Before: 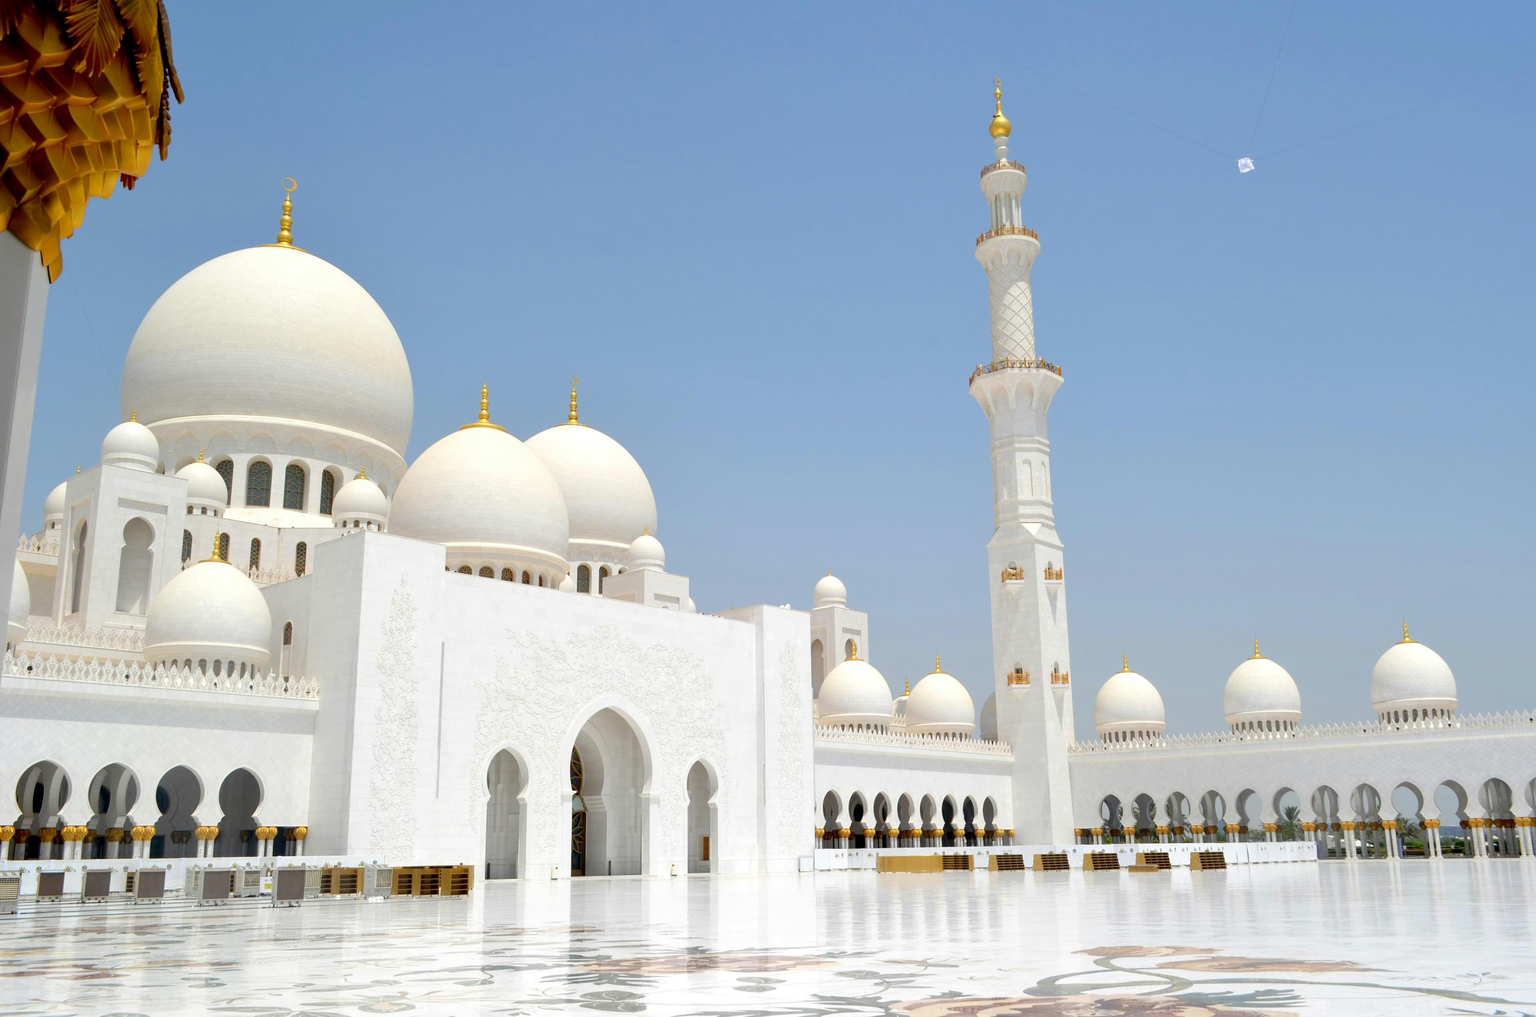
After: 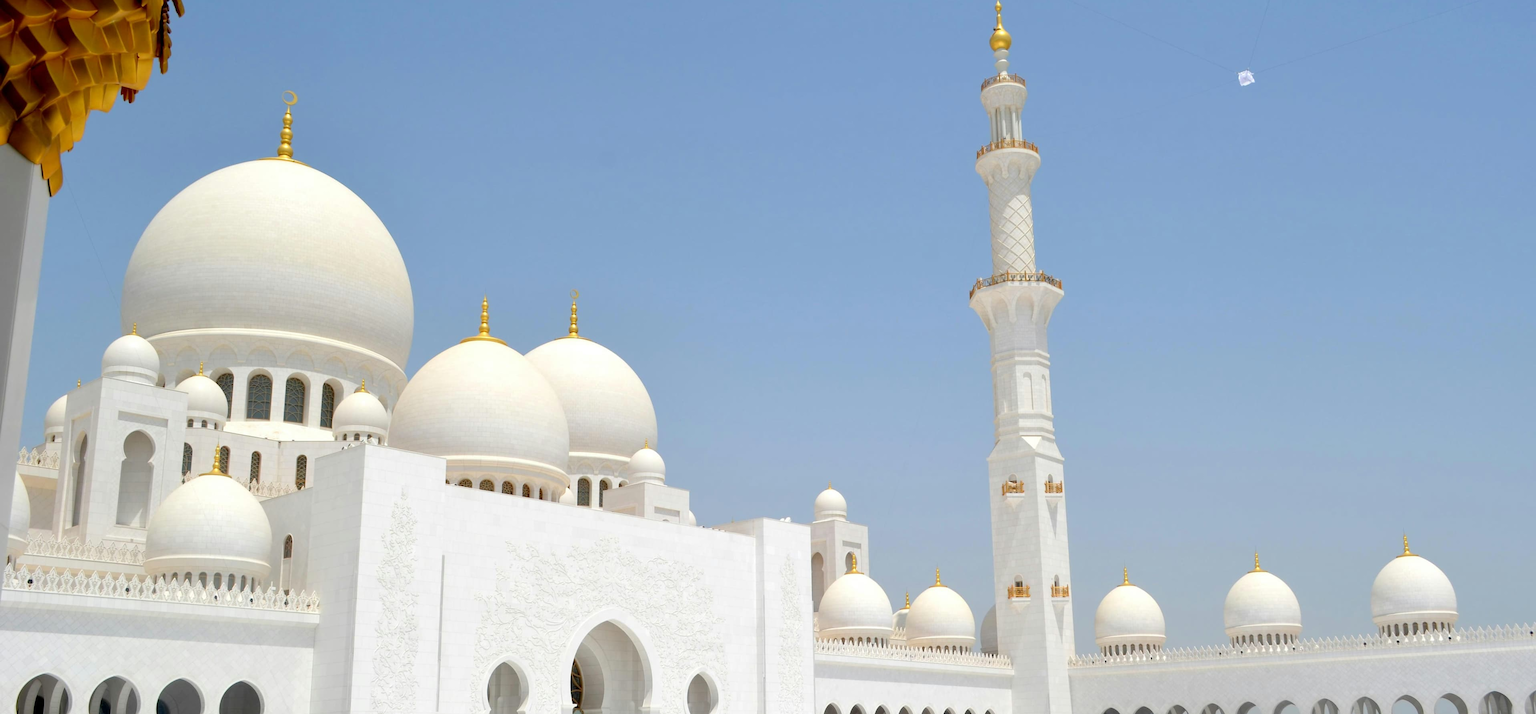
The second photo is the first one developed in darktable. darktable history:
crop and rotate: top 8.604%, bottom 21.174%
